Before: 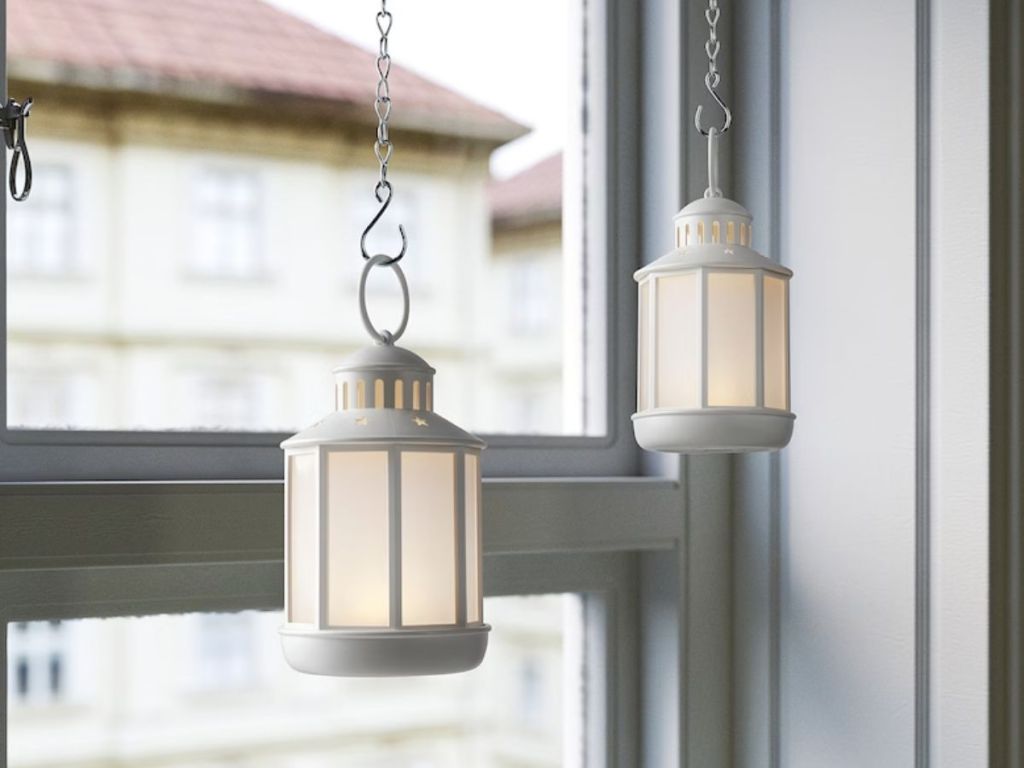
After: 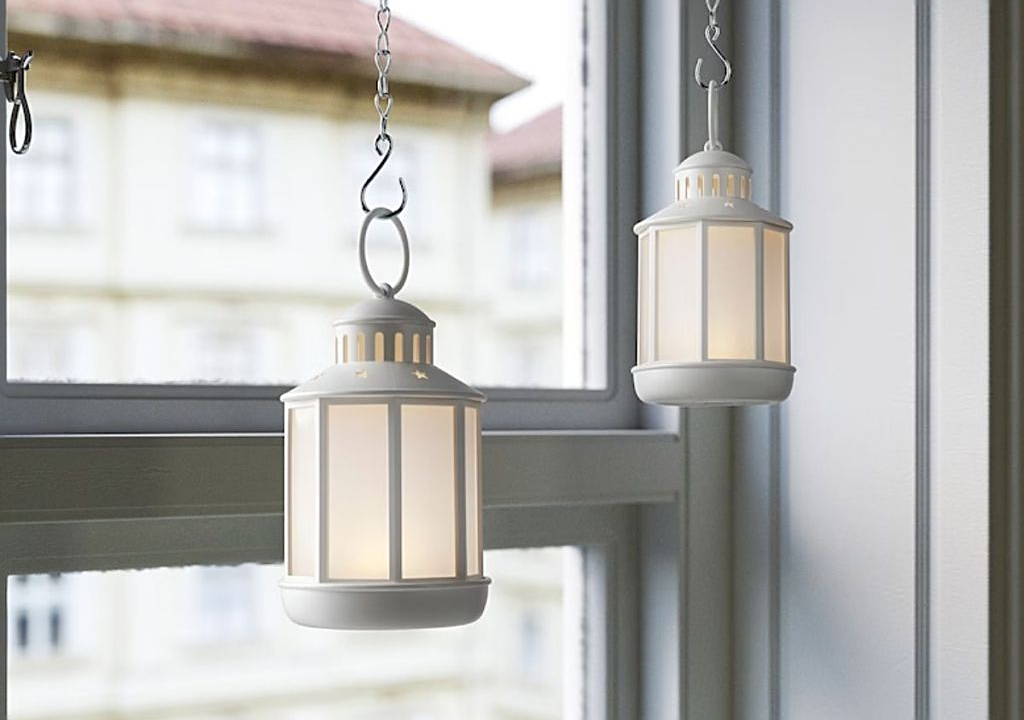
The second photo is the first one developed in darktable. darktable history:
sharpen: on, module defaults
crop and rotate: top 6.25%
